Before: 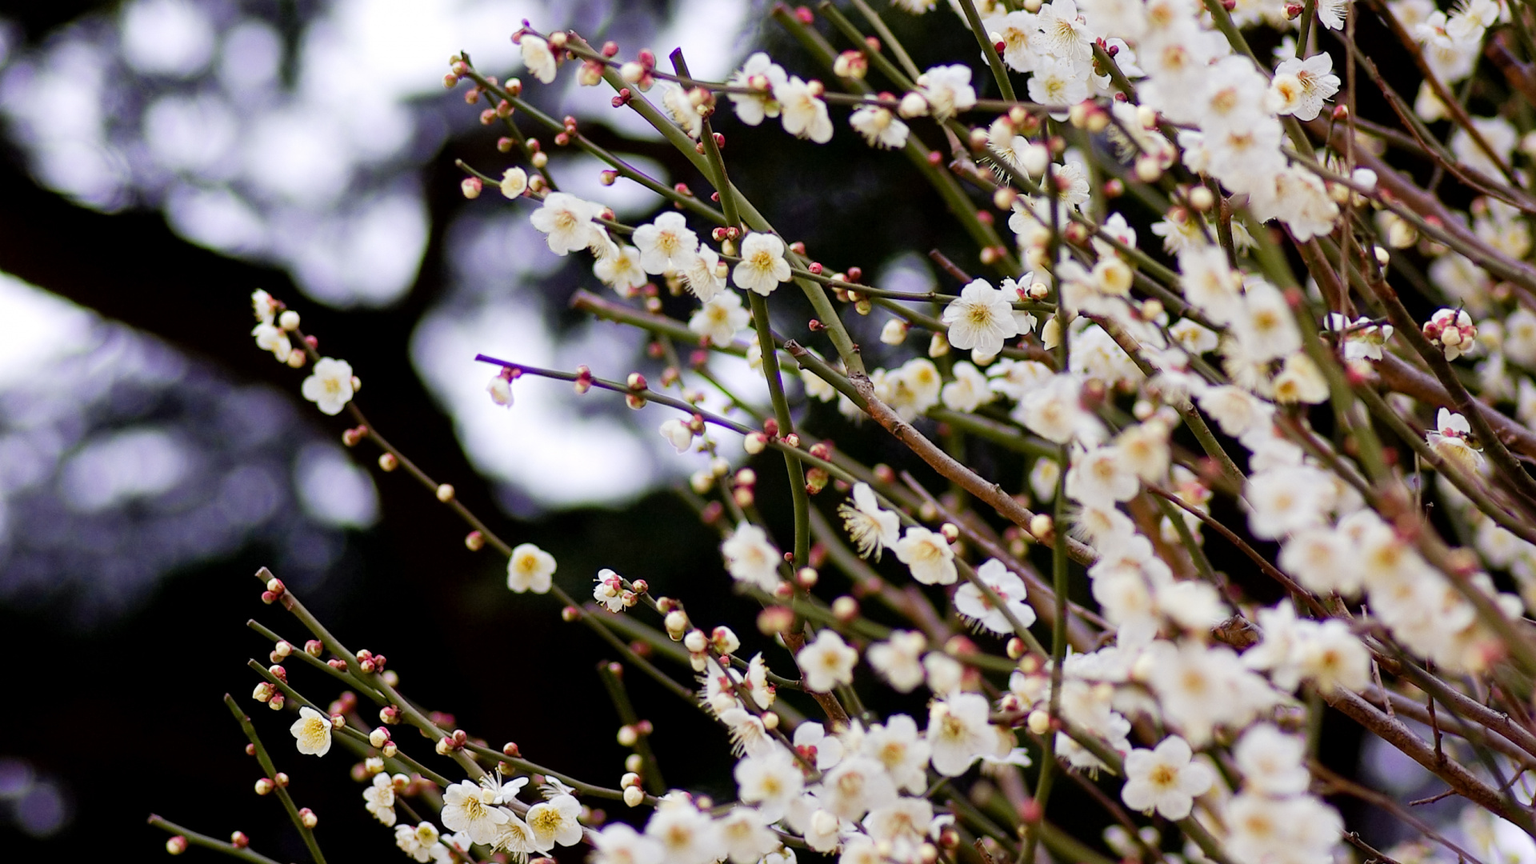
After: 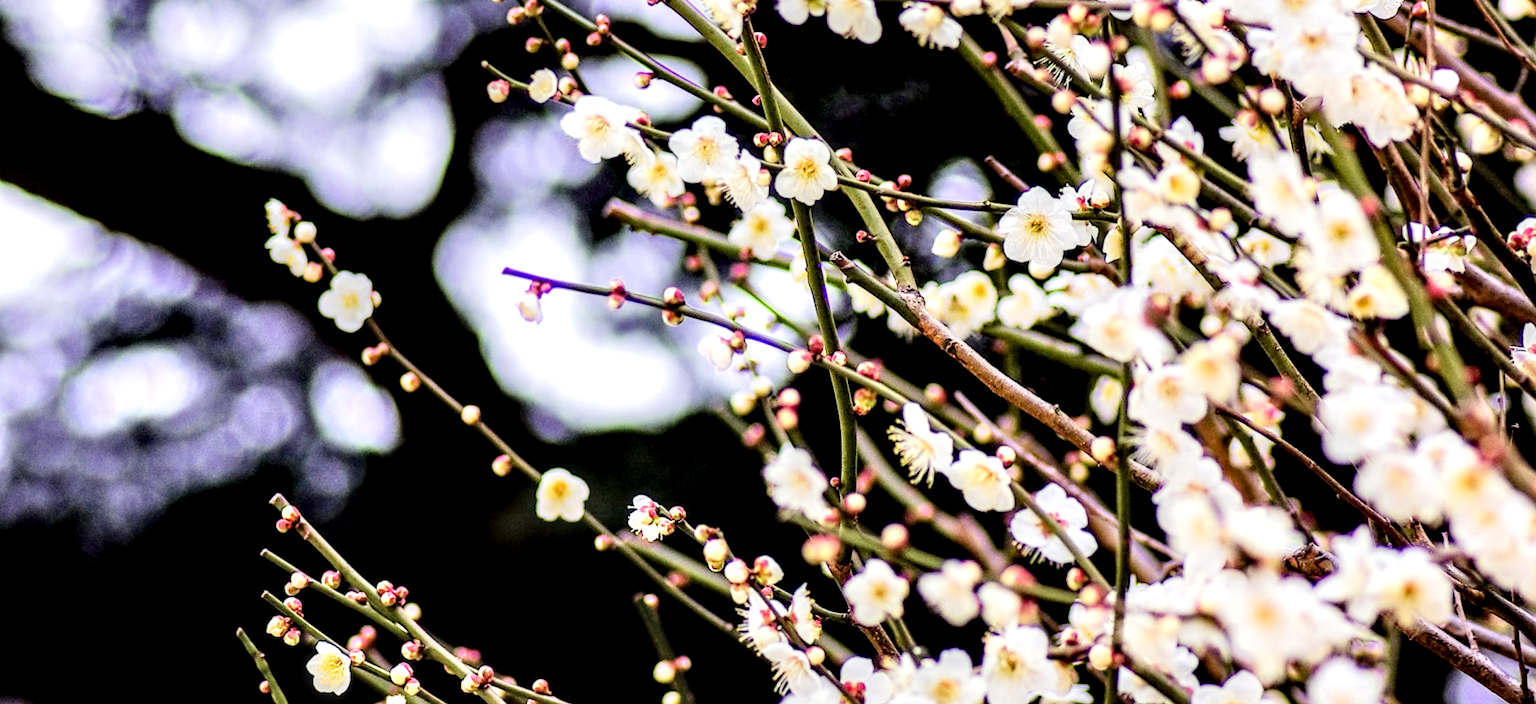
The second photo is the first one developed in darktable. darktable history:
tone equalizer: -7 EV 0.157 EV, -6 EV 0.564 EV, -5 EV 1.18 EV, -4 EV 1.29 EV, -3 EV 1.17 EV, -2 EV 0.6 EV, -1 EV 0.158 EV, edges refinement/feathering 500, mask exposure compensation -1.57 EV, preserve details no
crop and rotate: angle 0.073°, top 11.854%, right 5.513%, bottom 11.081%
local contrast: detail 204%
